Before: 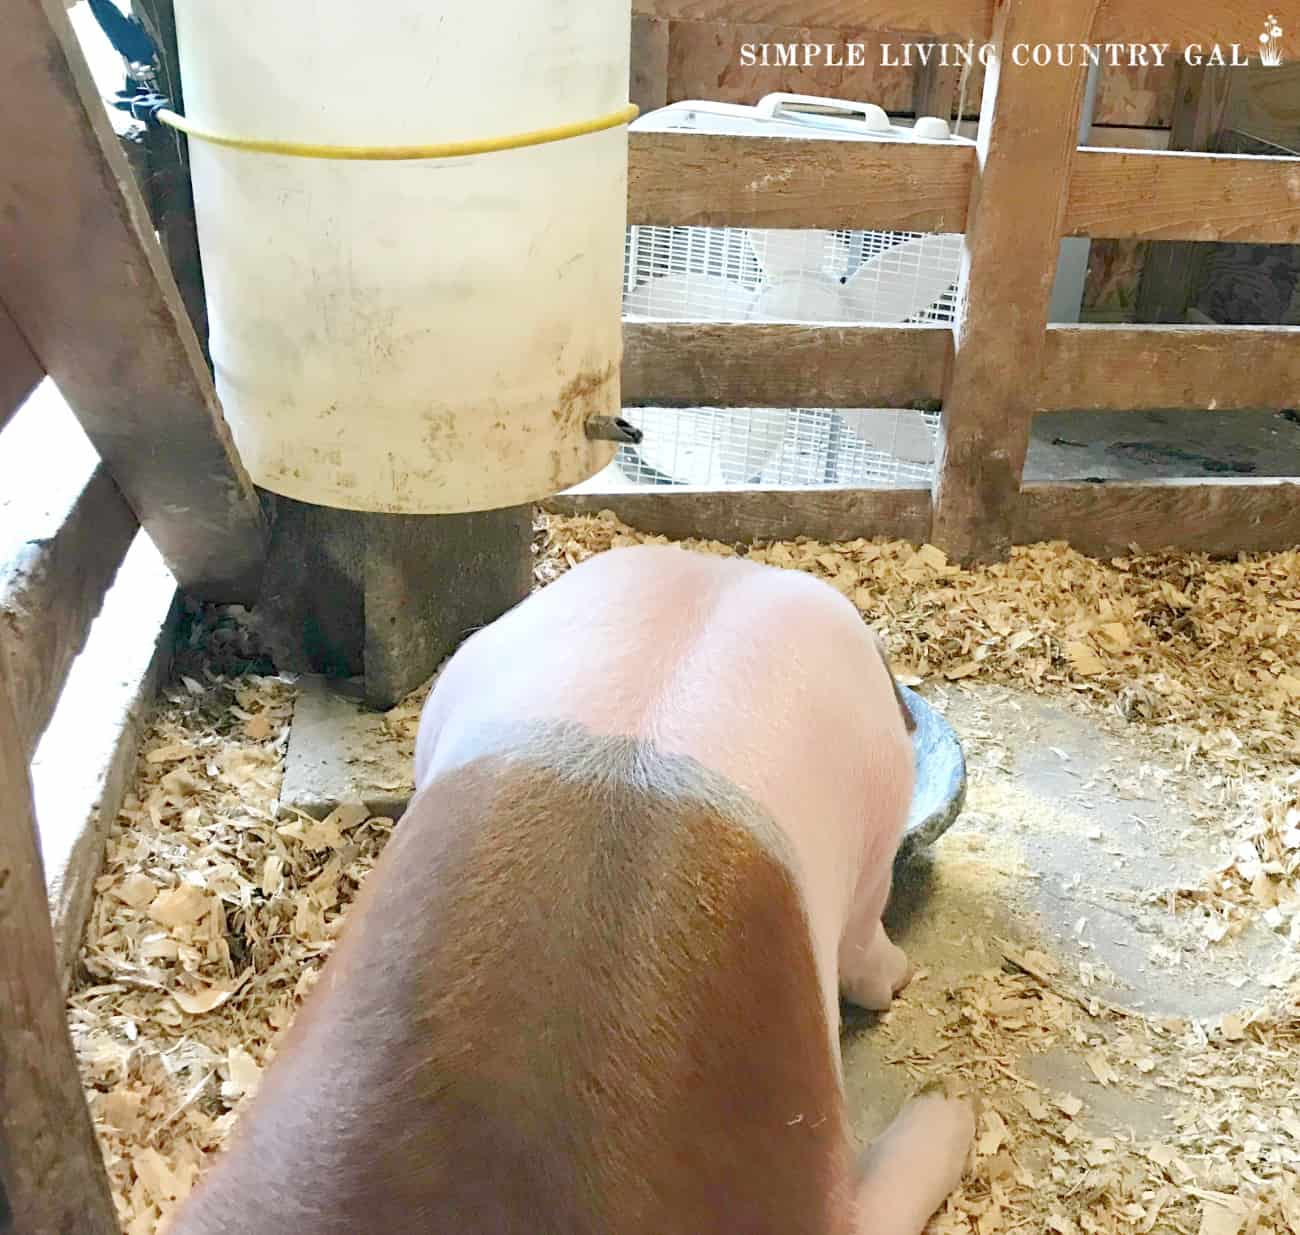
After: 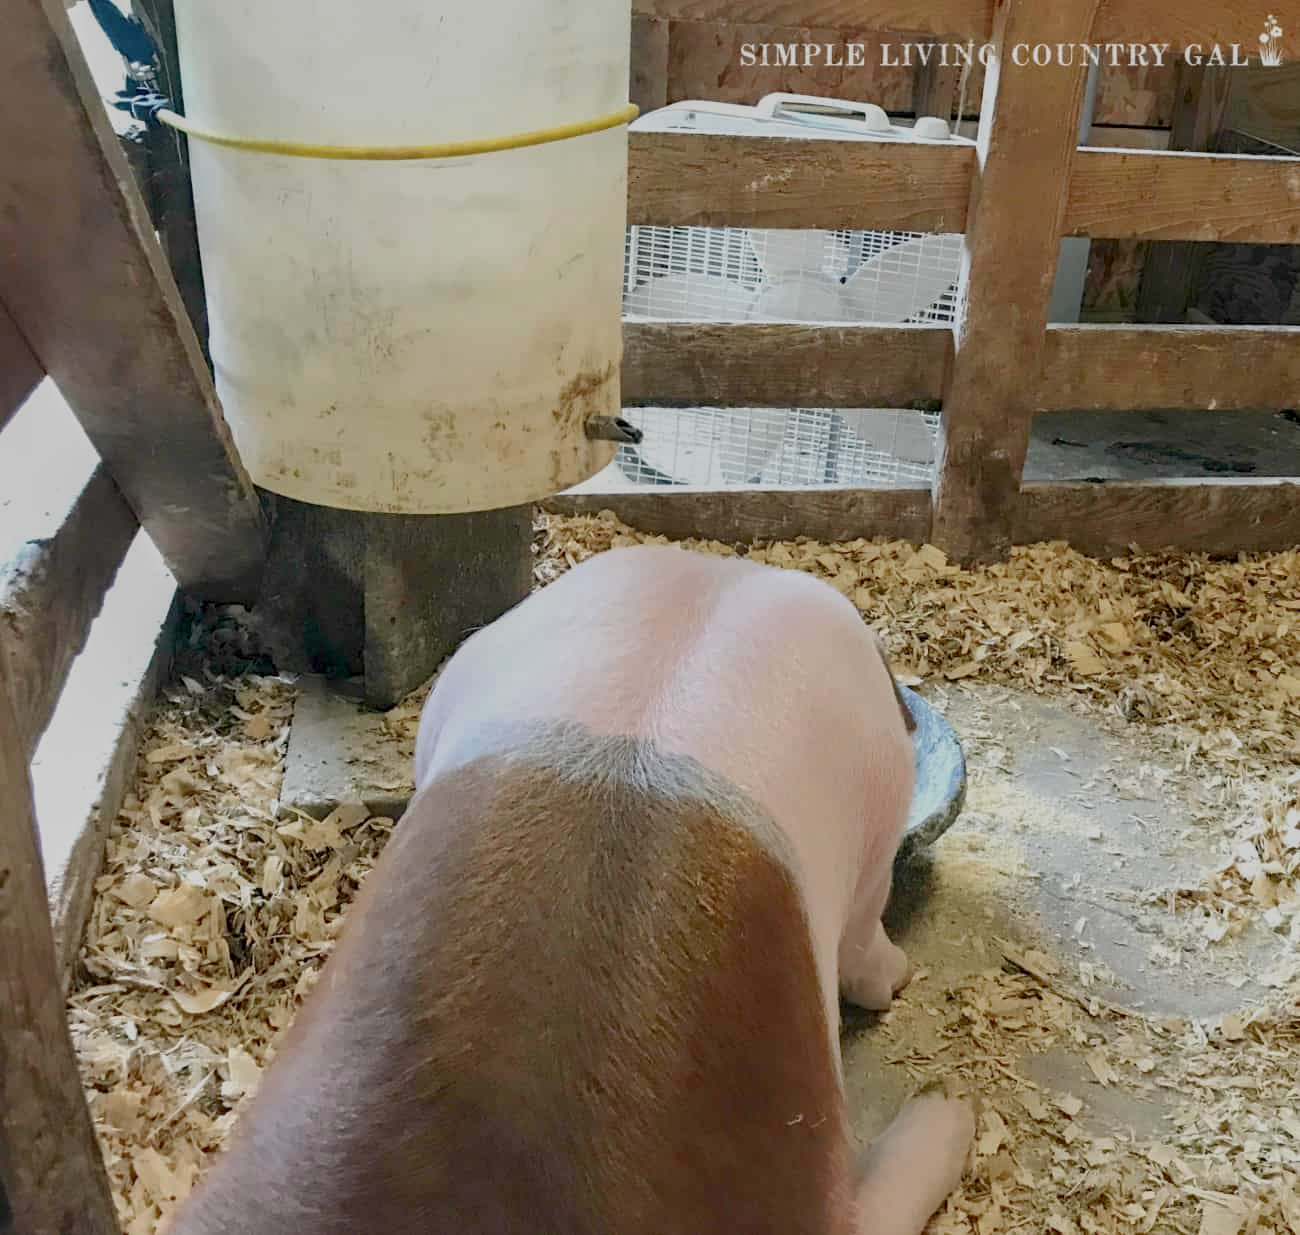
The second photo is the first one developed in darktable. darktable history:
exposure: black level correction 0, exposure -0.821 EV, compensate highlight preservation false
local contrast: on, module defaults
